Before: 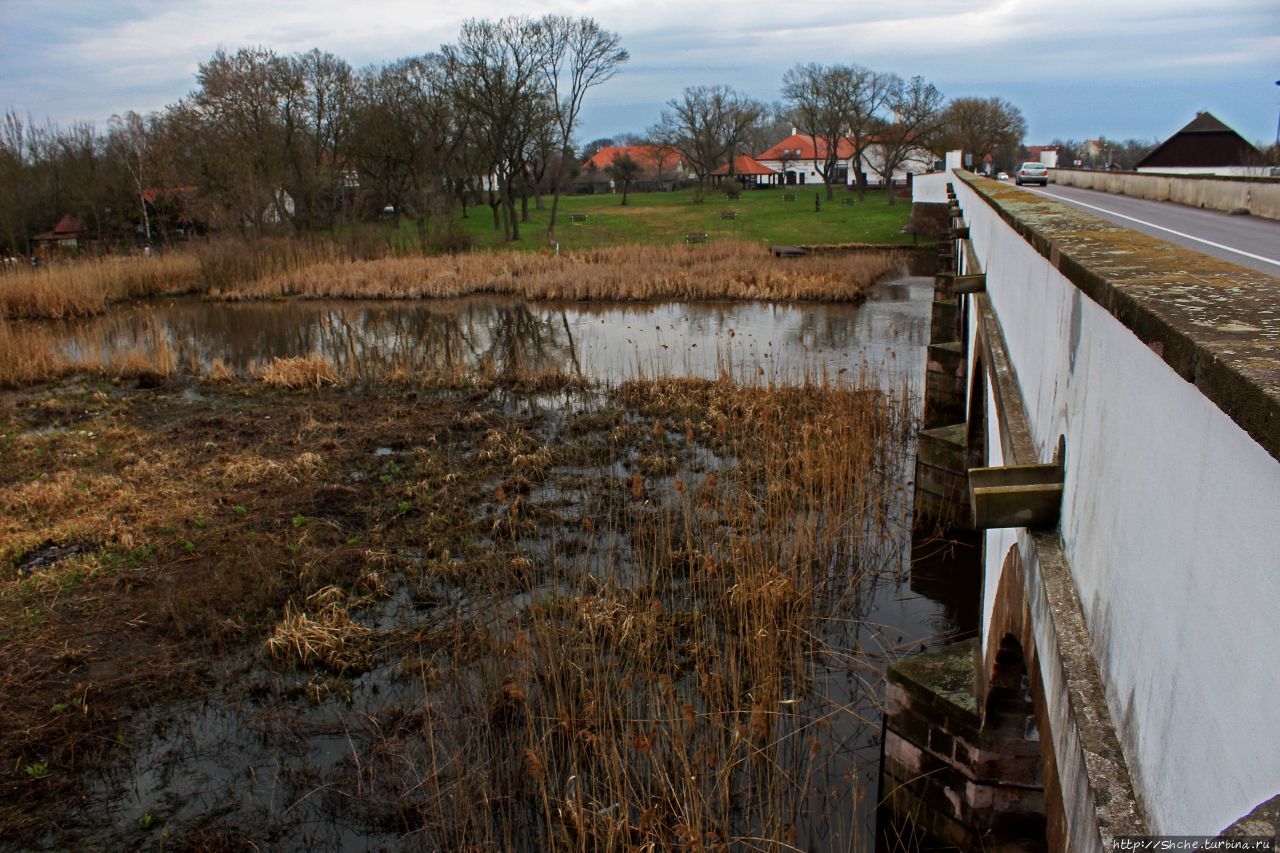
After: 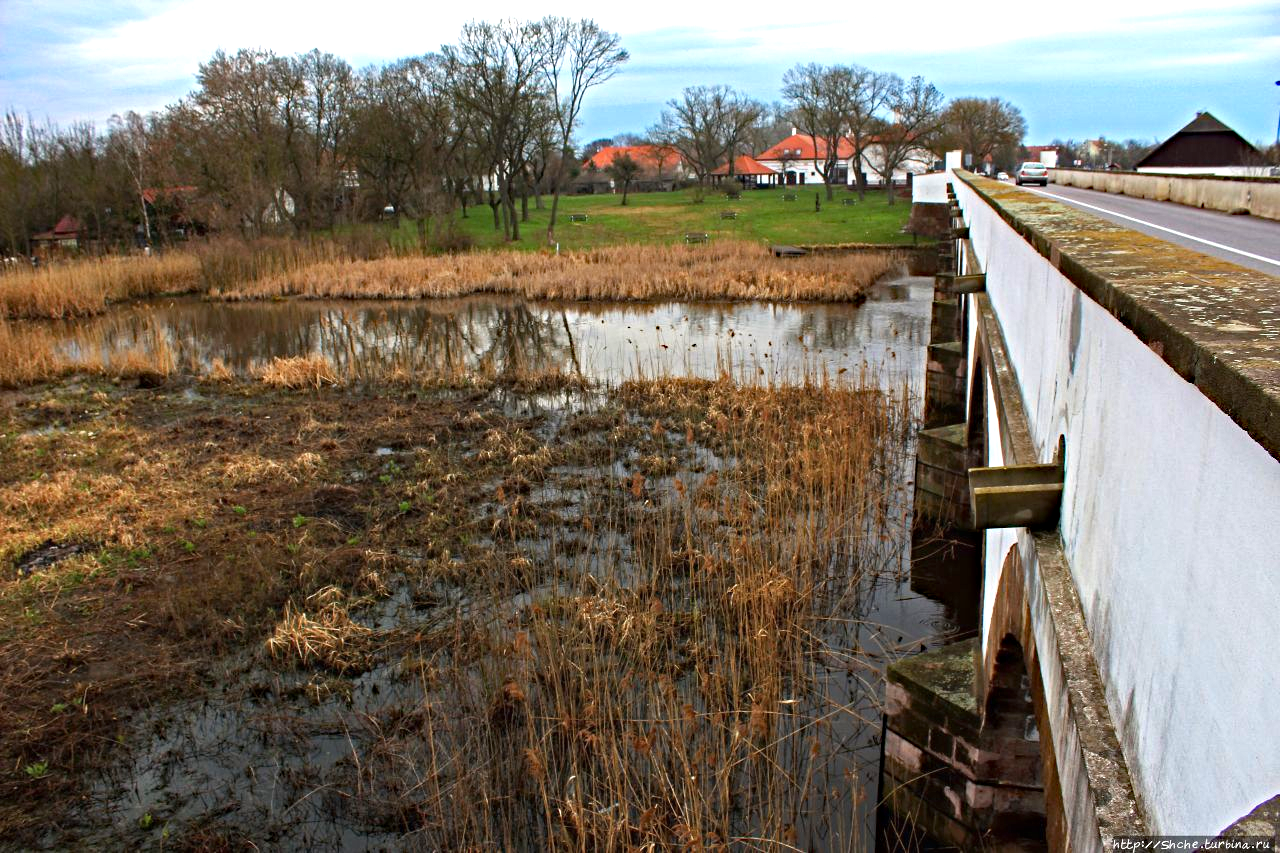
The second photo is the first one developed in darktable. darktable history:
exposure: black level correction 0, exposure 1 EV, compensate exposure bias true, compensate highlight preservation false
haze removal: strength 0.286, distance 0.251, compatibility mode true, adaptive false
